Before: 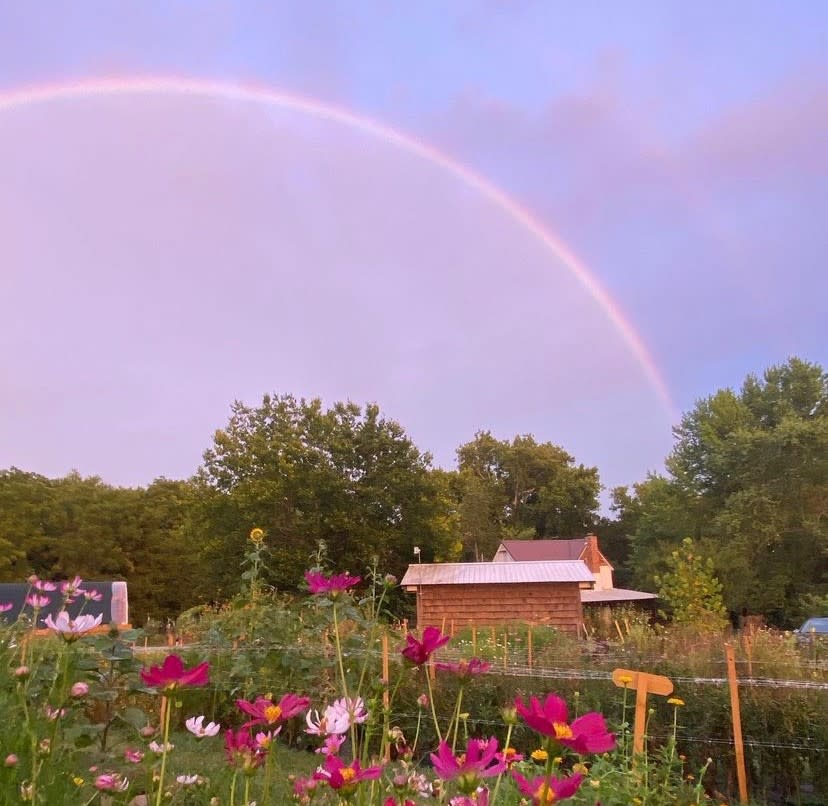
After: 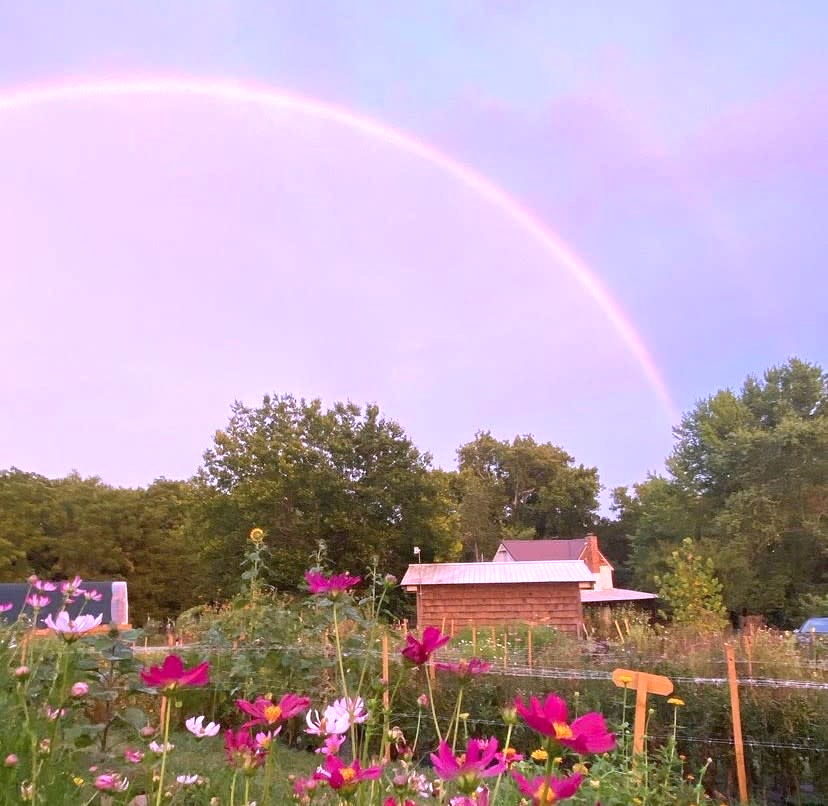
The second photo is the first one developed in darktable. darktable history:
exposure: black level correction 0.001, exposure 0.499 EV, compensate exposure bias true, compensate highlight preservation false
color calibration: illuminant as shot in camera, x 0.363, y 0.385, temperature 4529 K
